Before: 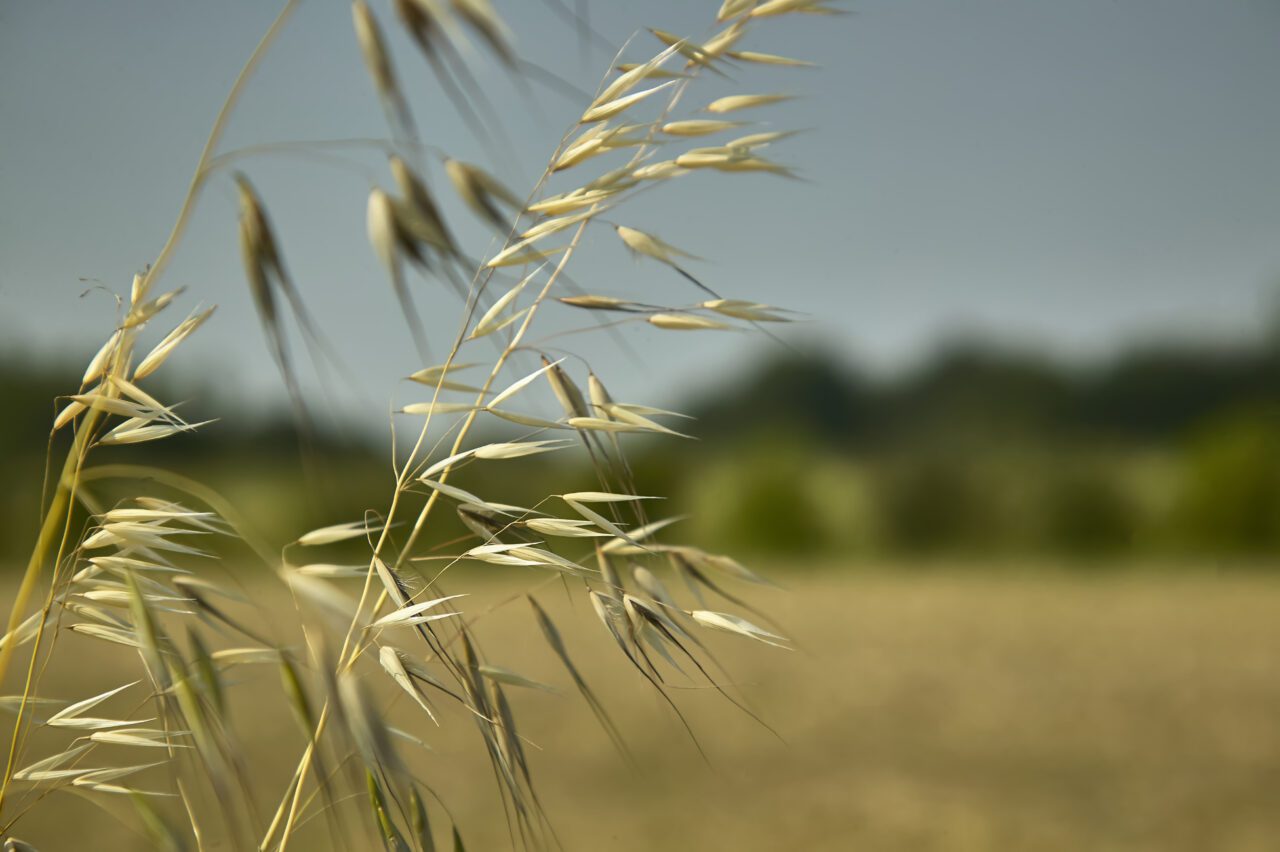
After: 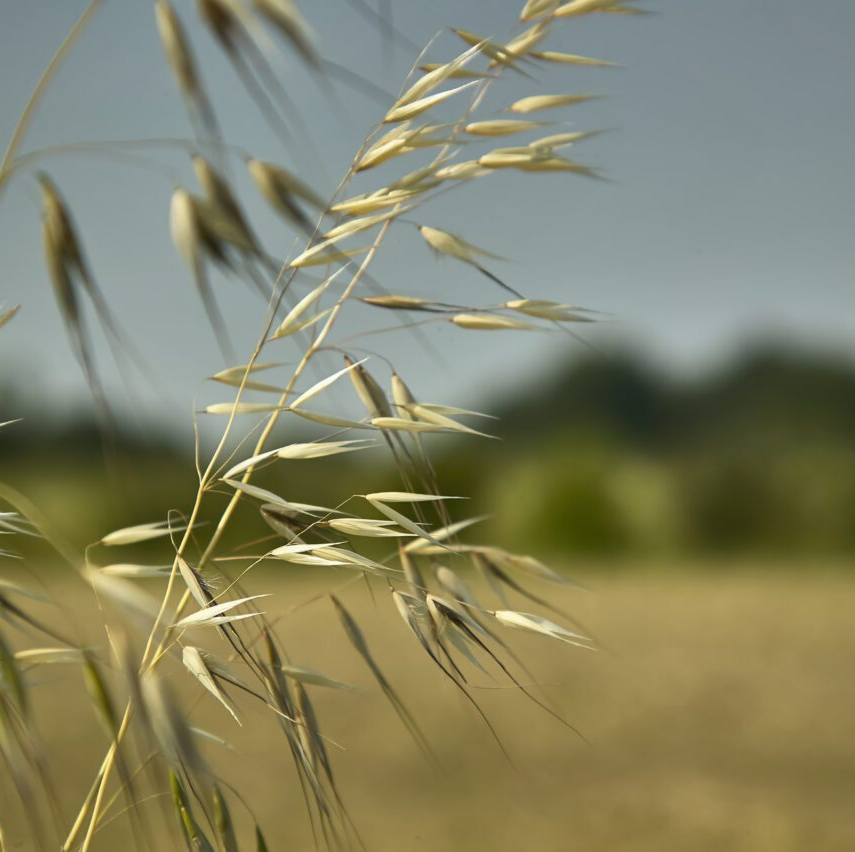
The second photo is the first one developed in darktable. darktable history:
shadows and highlights: low approximation 0.01, soften with gaussian
crop: left 15.435%, right 17.742%
